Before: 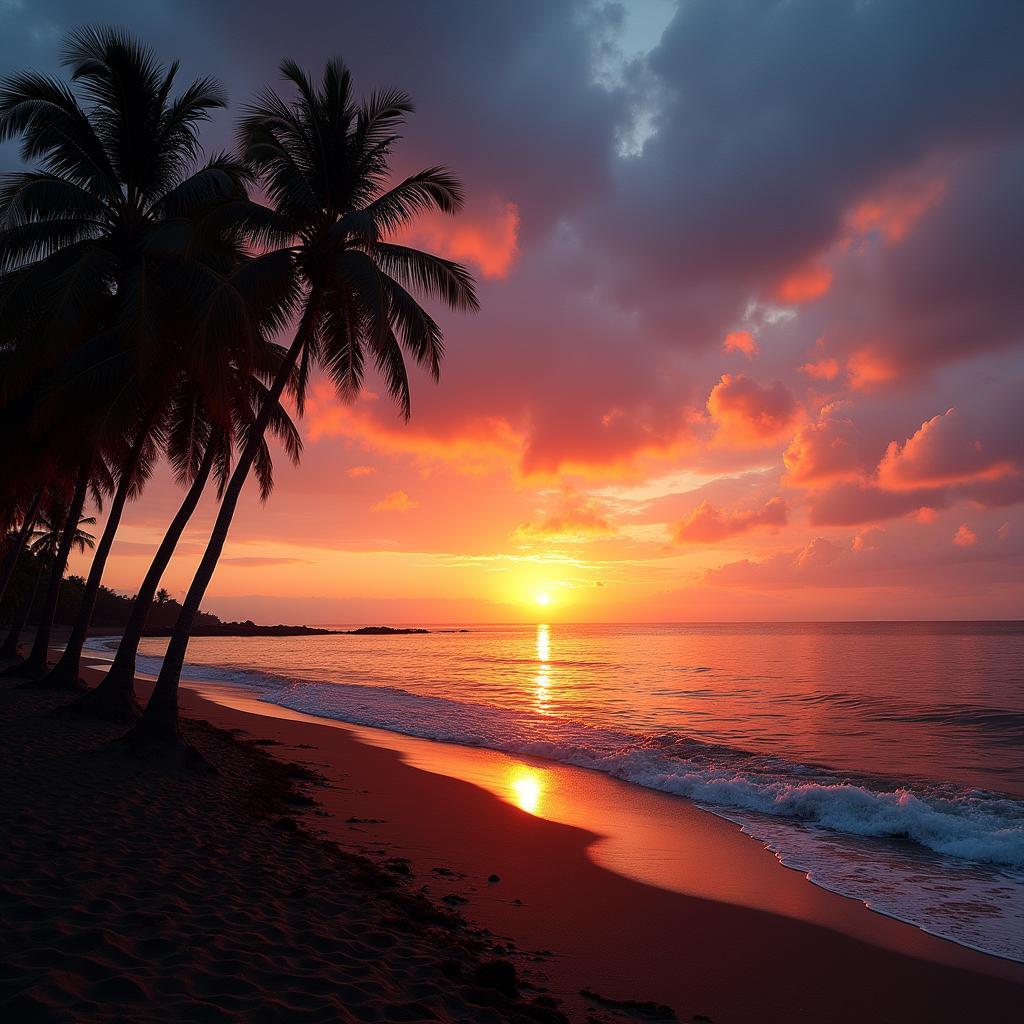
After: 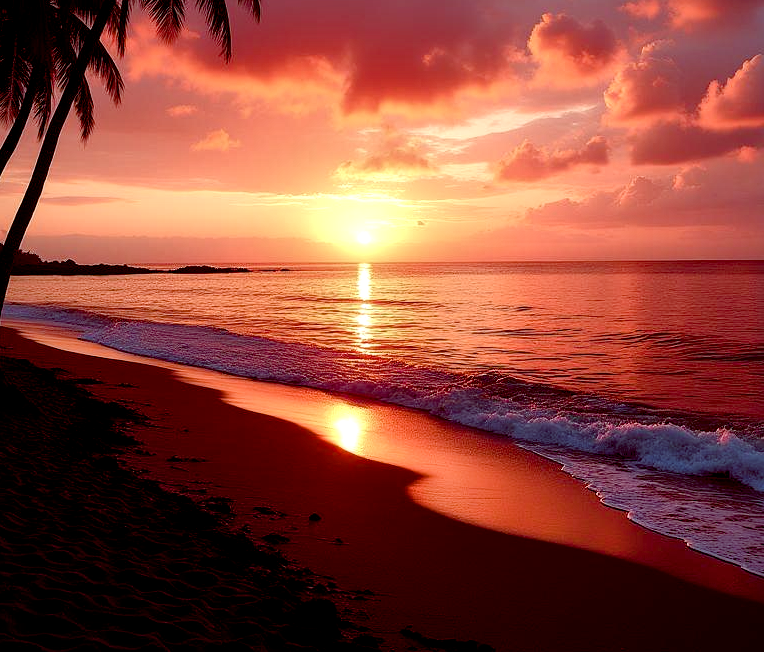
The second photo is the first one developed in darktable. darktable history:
local contrast: mode bilateral grid, contrast 69, coarseness 75, detail 180%, midtone range 0.2
color balance rgb: shadows lift › chroma 0.827%, shadows lift › hue 114.17°, global offset › luminance -0.206%, global offset › chroma 0.262%, perceptual saturation grading › global saturation 20%, perceptual saturation grading › highlights -50.361%, perceptual saturation grading › shadows 31.039%
crop and rotate: left 17.498%, top 35.273%, right 7.887%, bottom 1.011%
